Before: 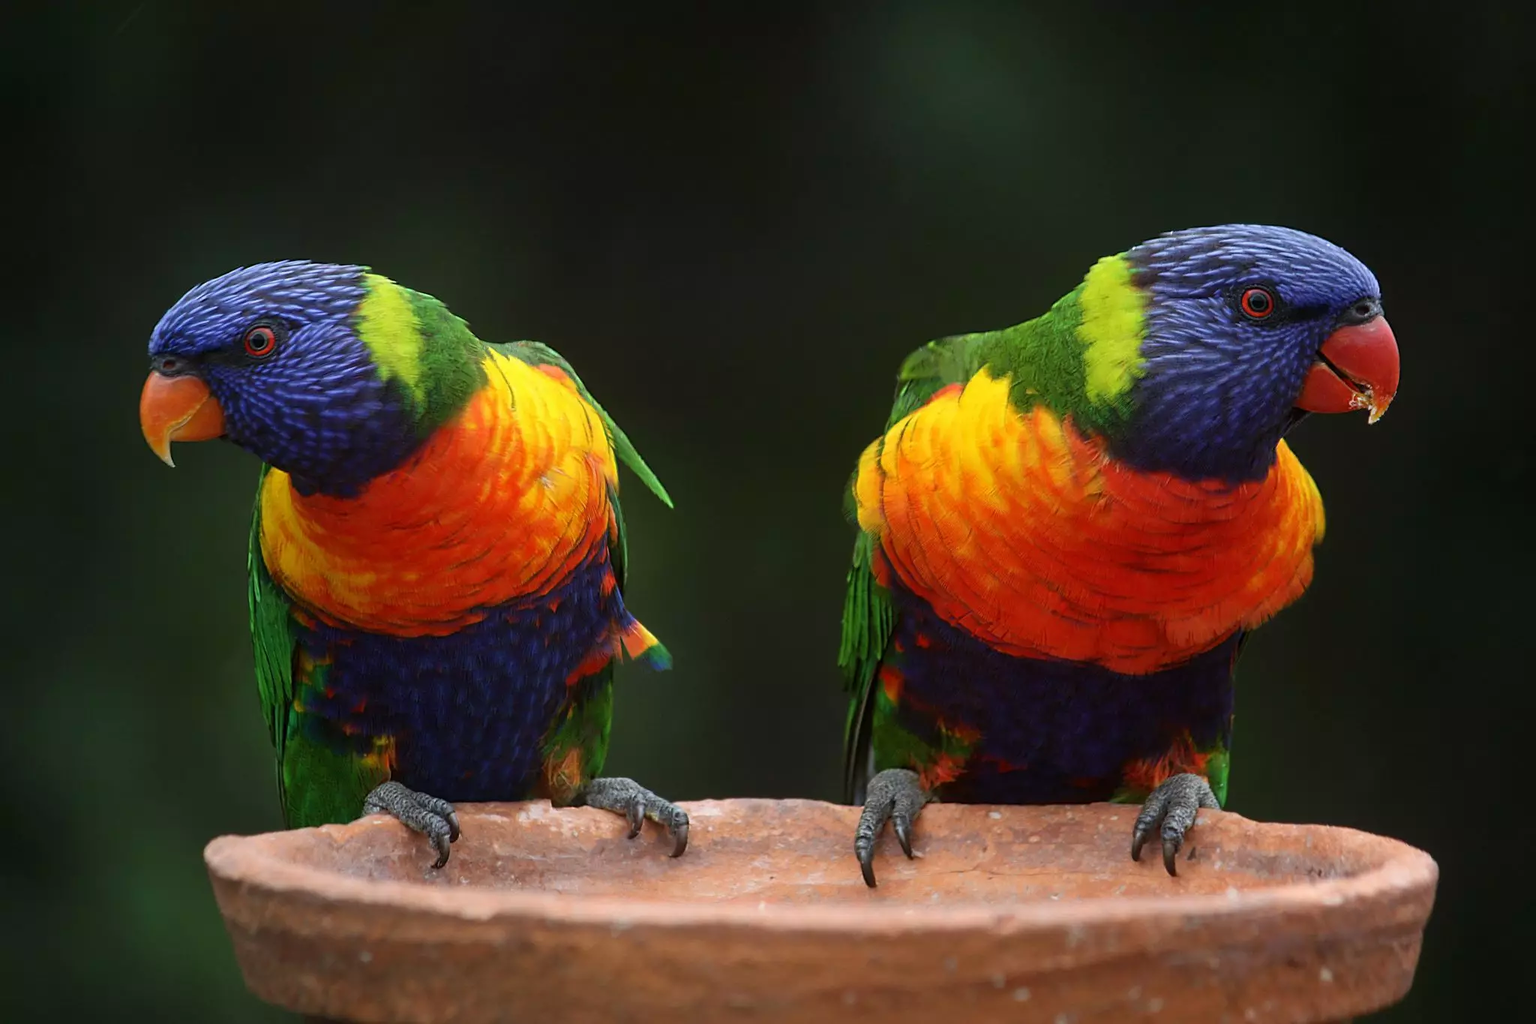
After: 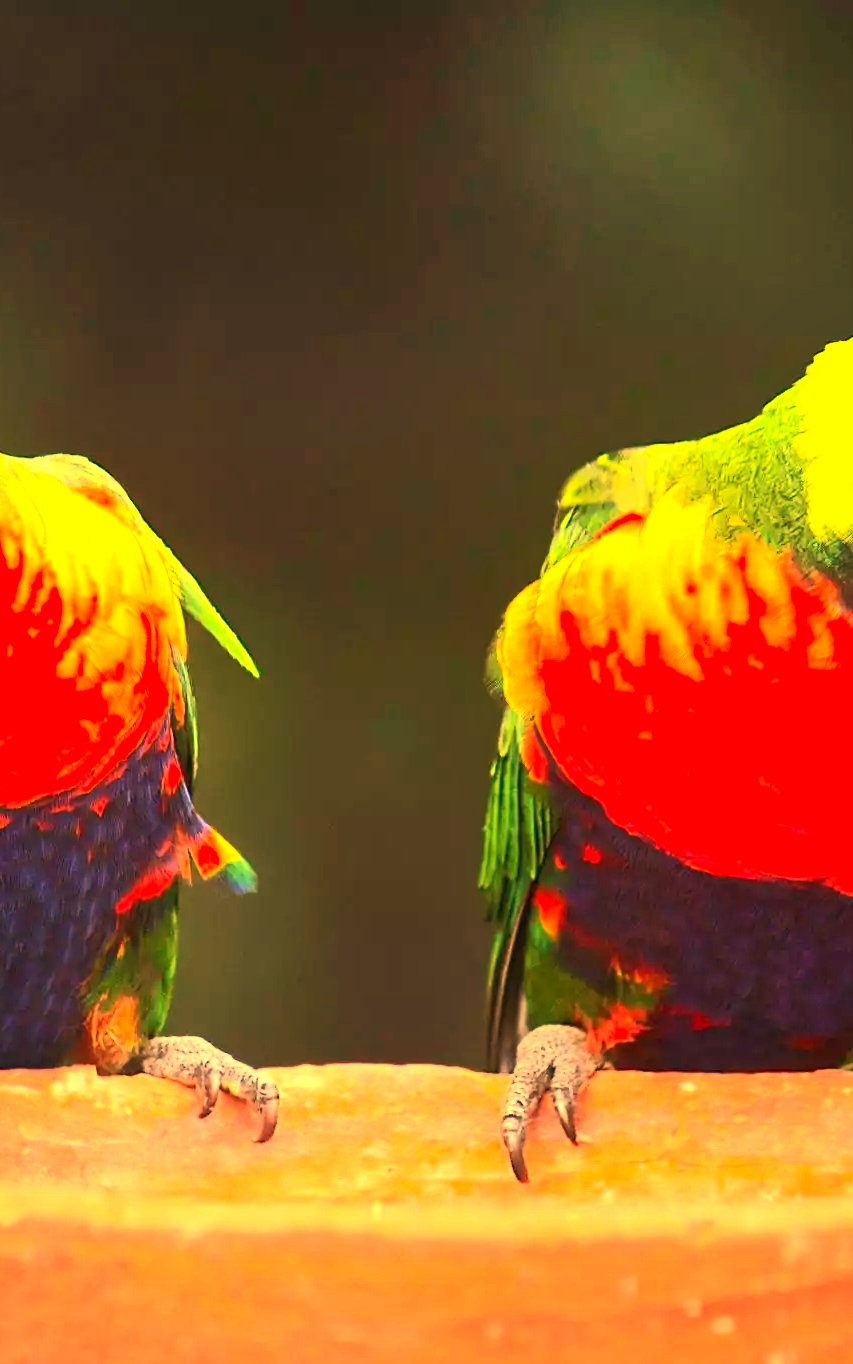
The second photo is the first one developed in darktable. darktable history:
white balance: red 1.467, blue 0.684
tone equalizer: -8 EV -0.001 EV, -7 EV 0.001 EV, -6 EV -0.002 EV, -5 EV -0.003 EV, -4 EV -0.062 EV, -3 EV -0.222 EV, -2 EV -0.267 EV, -1 EV 0.105 EV, +0 EV 0.303 EV
contrast equalizer: y [[0.5 ×6], [0.5 ×6], [0.5, 0.5, 0.501, 0.545, 0.707, 0.863], [0 ×6], [0 ×6]]
crop: left 31.229%, right 27.105%
contrast brightness saturation: contrast 0.2, brightness 0.16, saturation 0.22
exposure: black level correction 0, exposure 1.45 EV, compensate exposure bias true, compensate highlight preservation false
